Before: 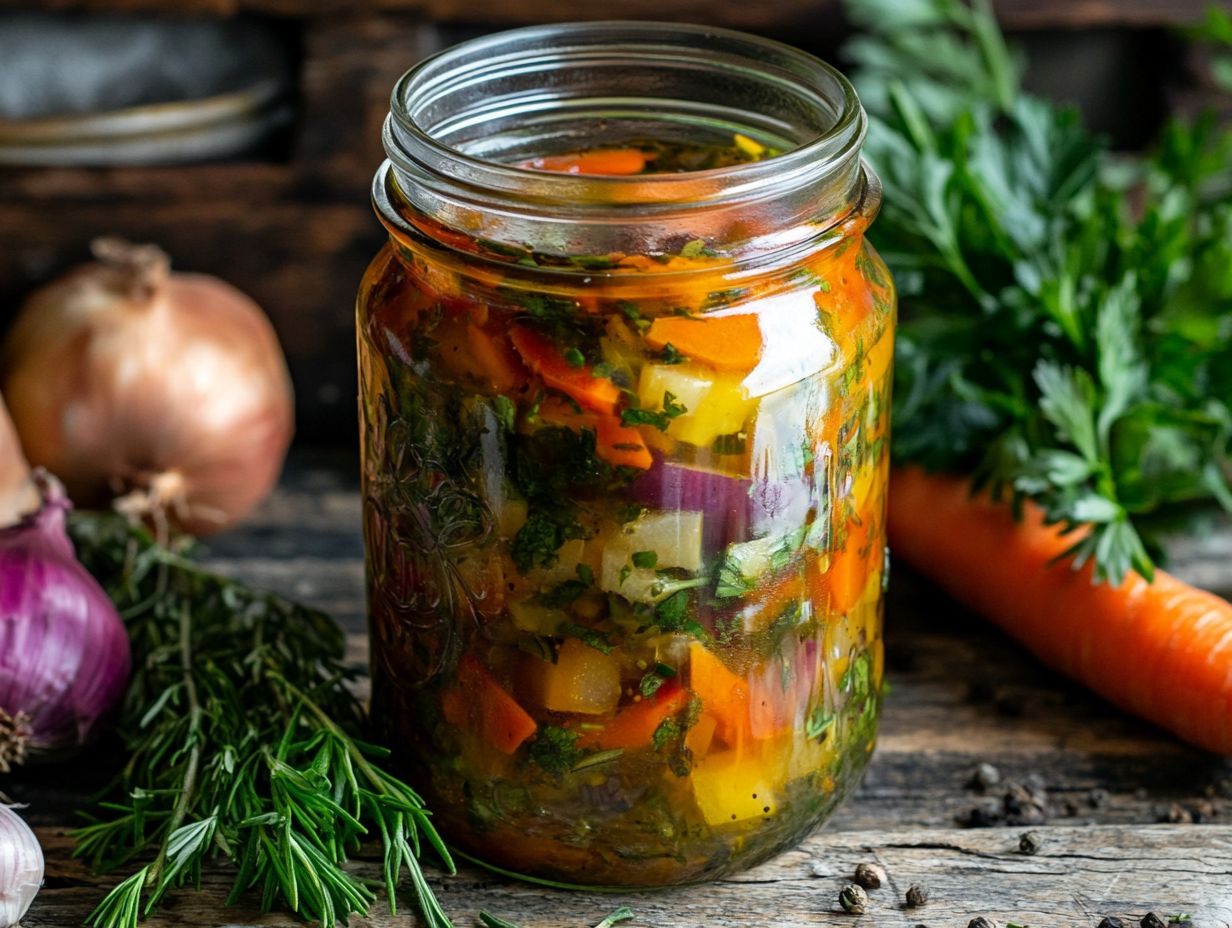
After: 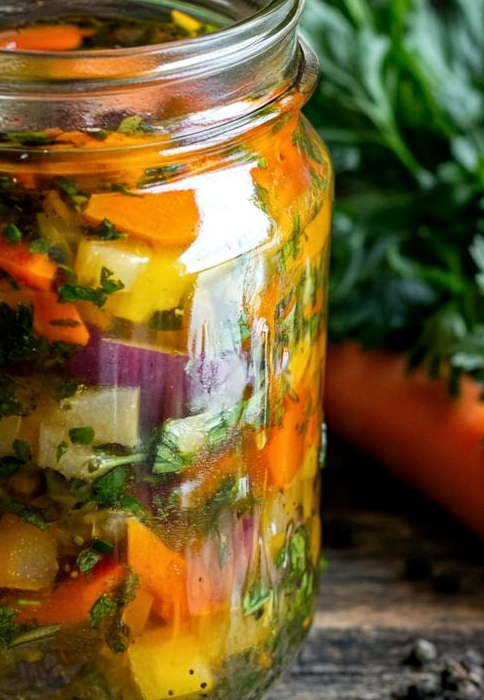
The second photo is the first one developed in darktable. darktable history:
local contrast: highlights 100%, shadows 100%, detail 120%, midtone range 0.2
crop: left 45.721%, top 13.393%, right 14.118%, bottom 10.01%
